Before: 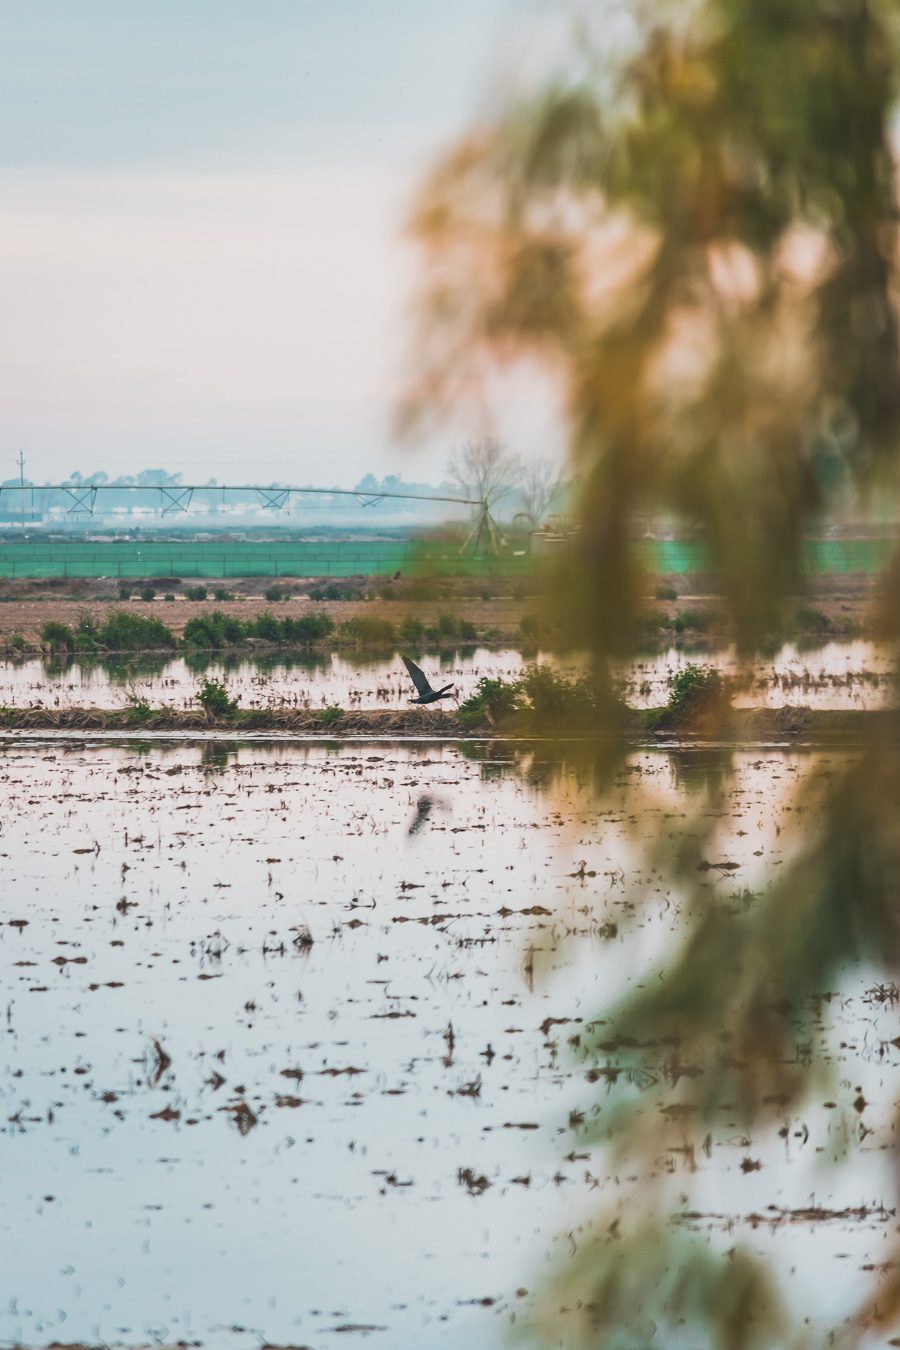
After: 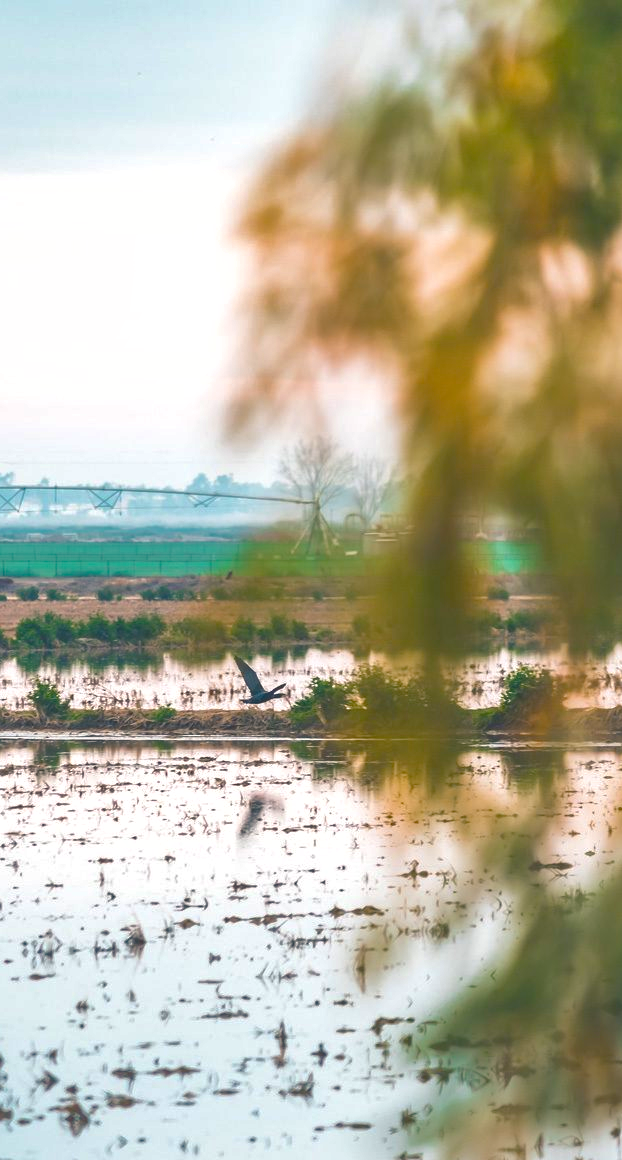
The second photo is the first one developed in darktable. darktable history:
exposure: black level correction 0, exposure 0.499 EV, compensate highlight preservation false
contrast brightness saturation: saturation -0.062
shadows and highlights: on, module defaults
crop: left 18.71%, right 12.156%, bottom 14.032%
color balance rgb: shadows lift › chroma 7.265%, shadows lift › hue 246.02°, linear chroma grading › global chroma 15.459%, perceptual saturation grading › global saturation 15.173%, perceptual saturation grading › highlights -19.346%, perceptual saturation grading › shadows 19.904%
